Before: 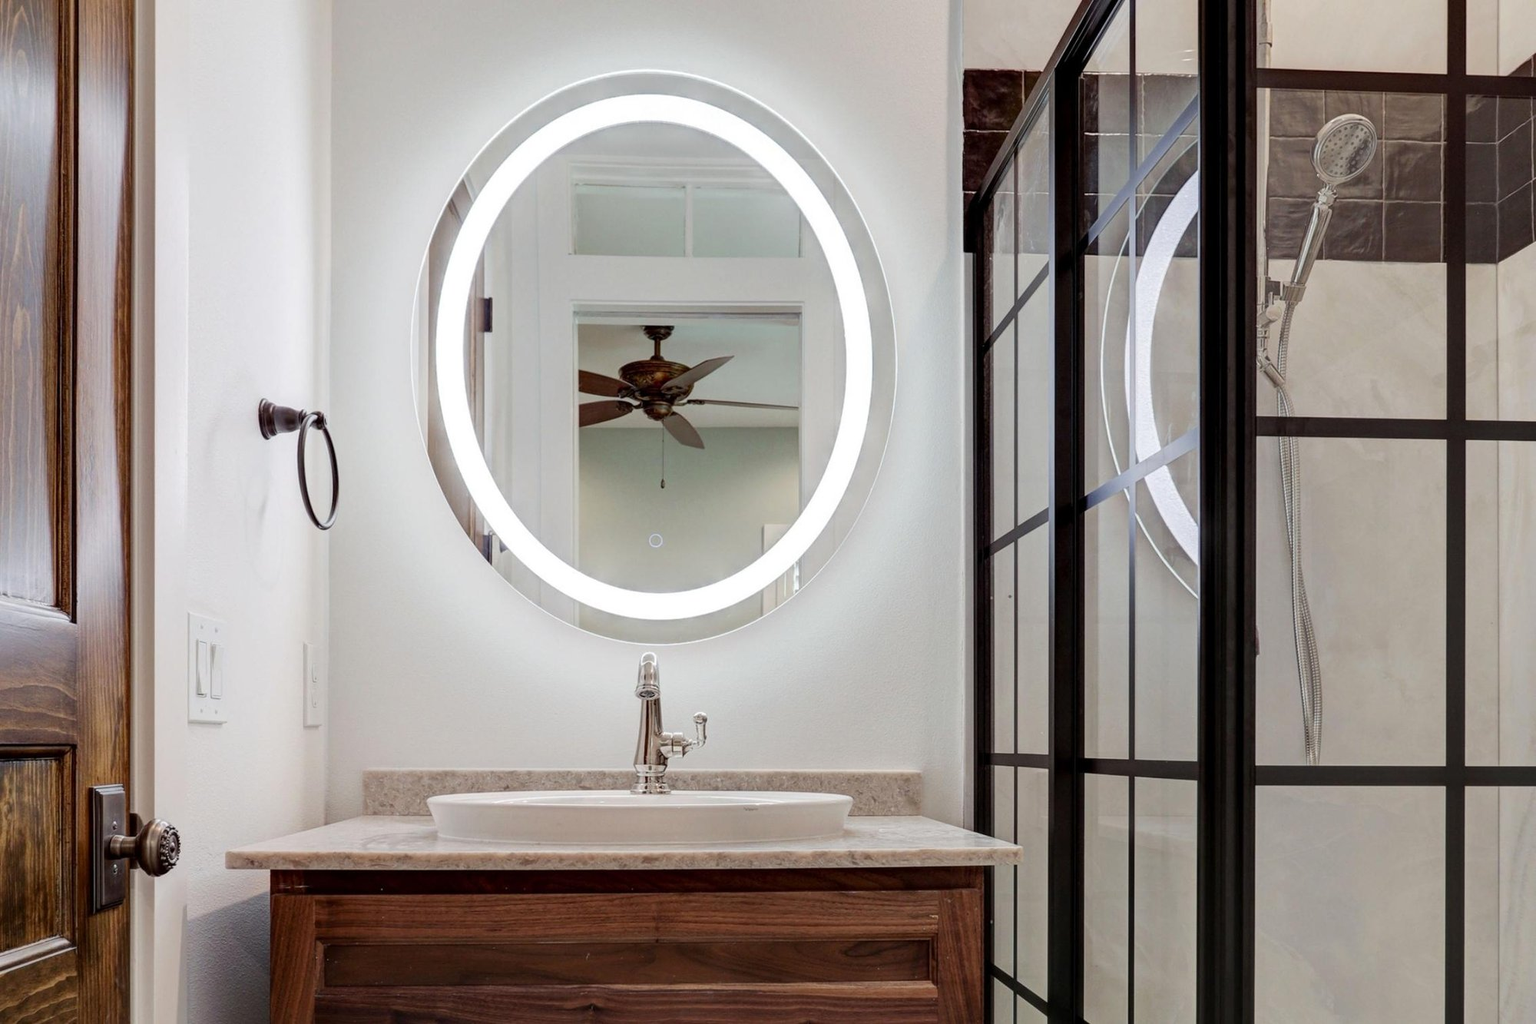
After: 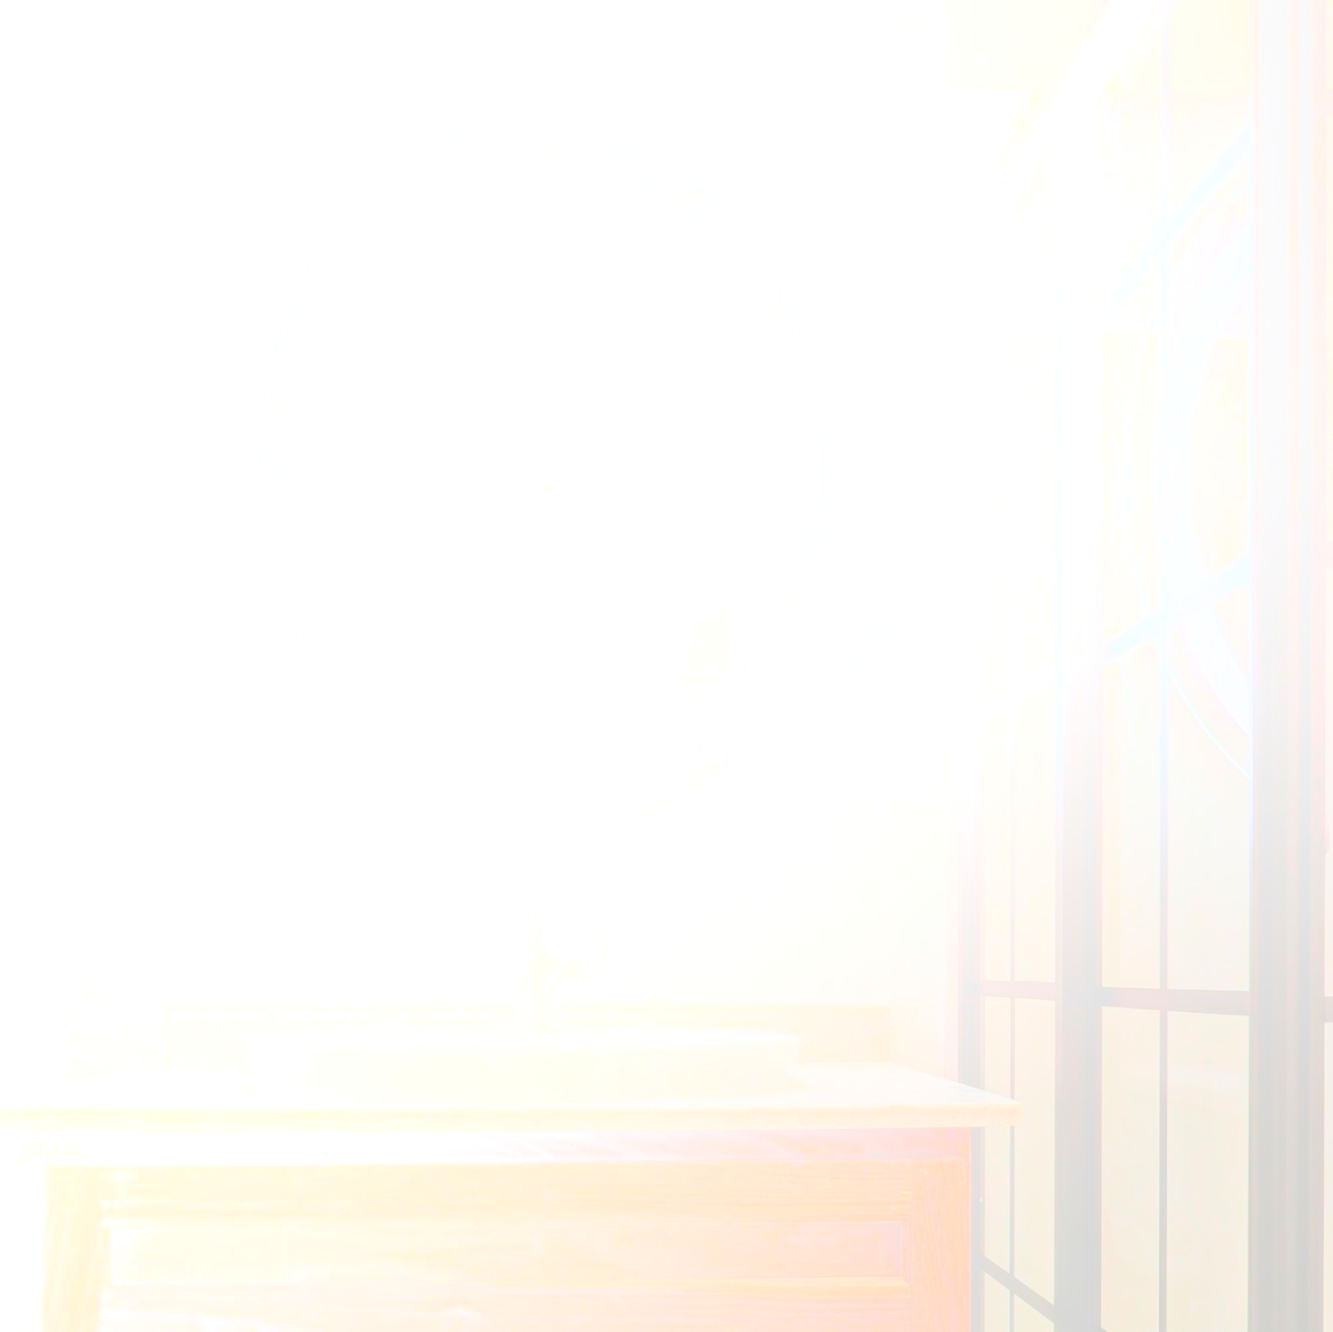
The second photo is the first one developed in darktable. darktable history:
crop and rotate: left 15.546%, right 17.787%
bloom: size 85%, threshold 5%, strength 85%
